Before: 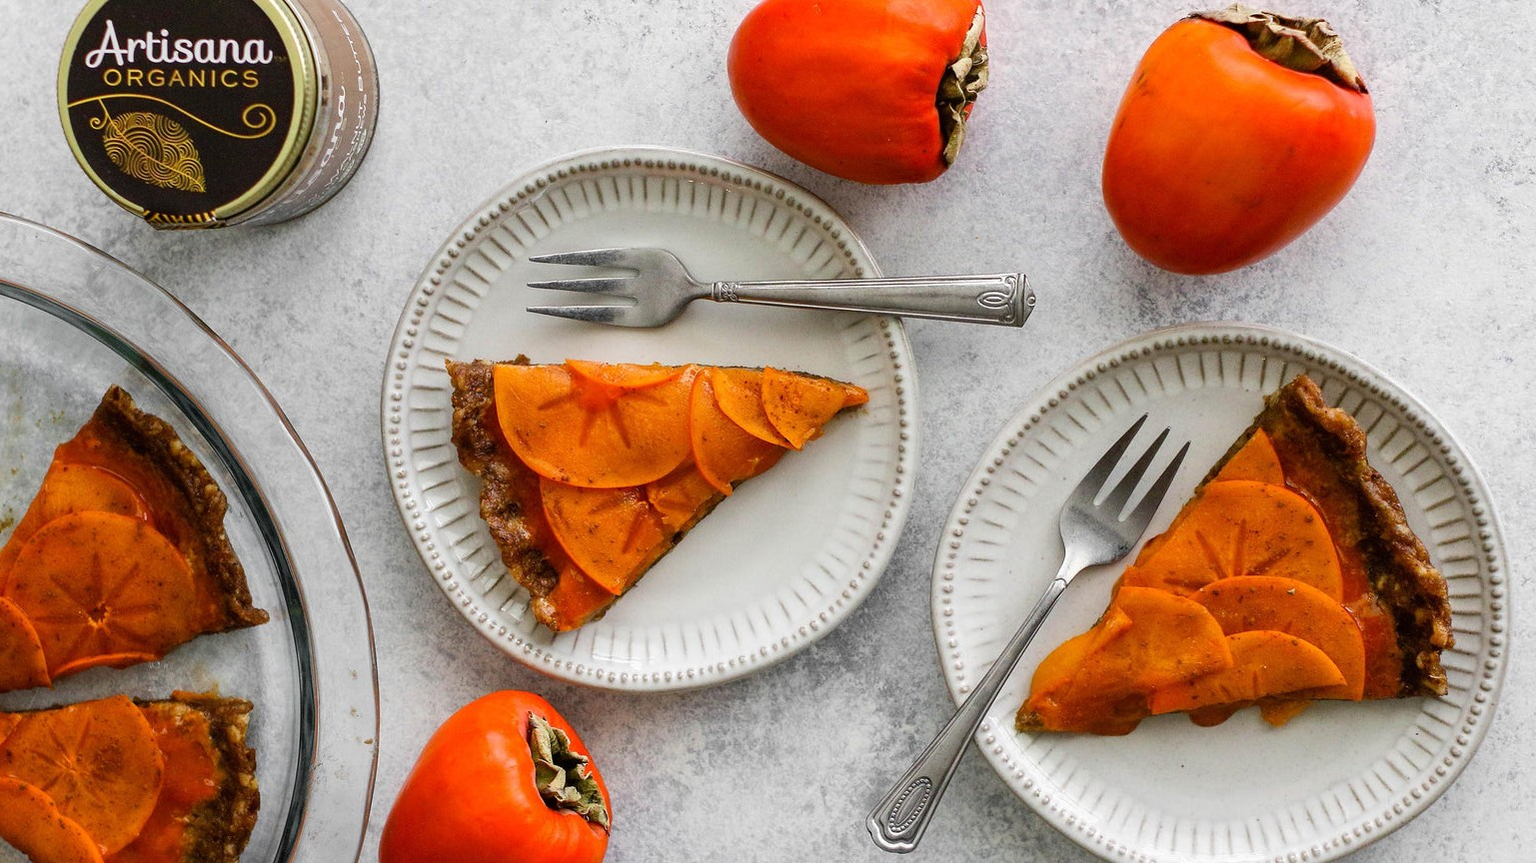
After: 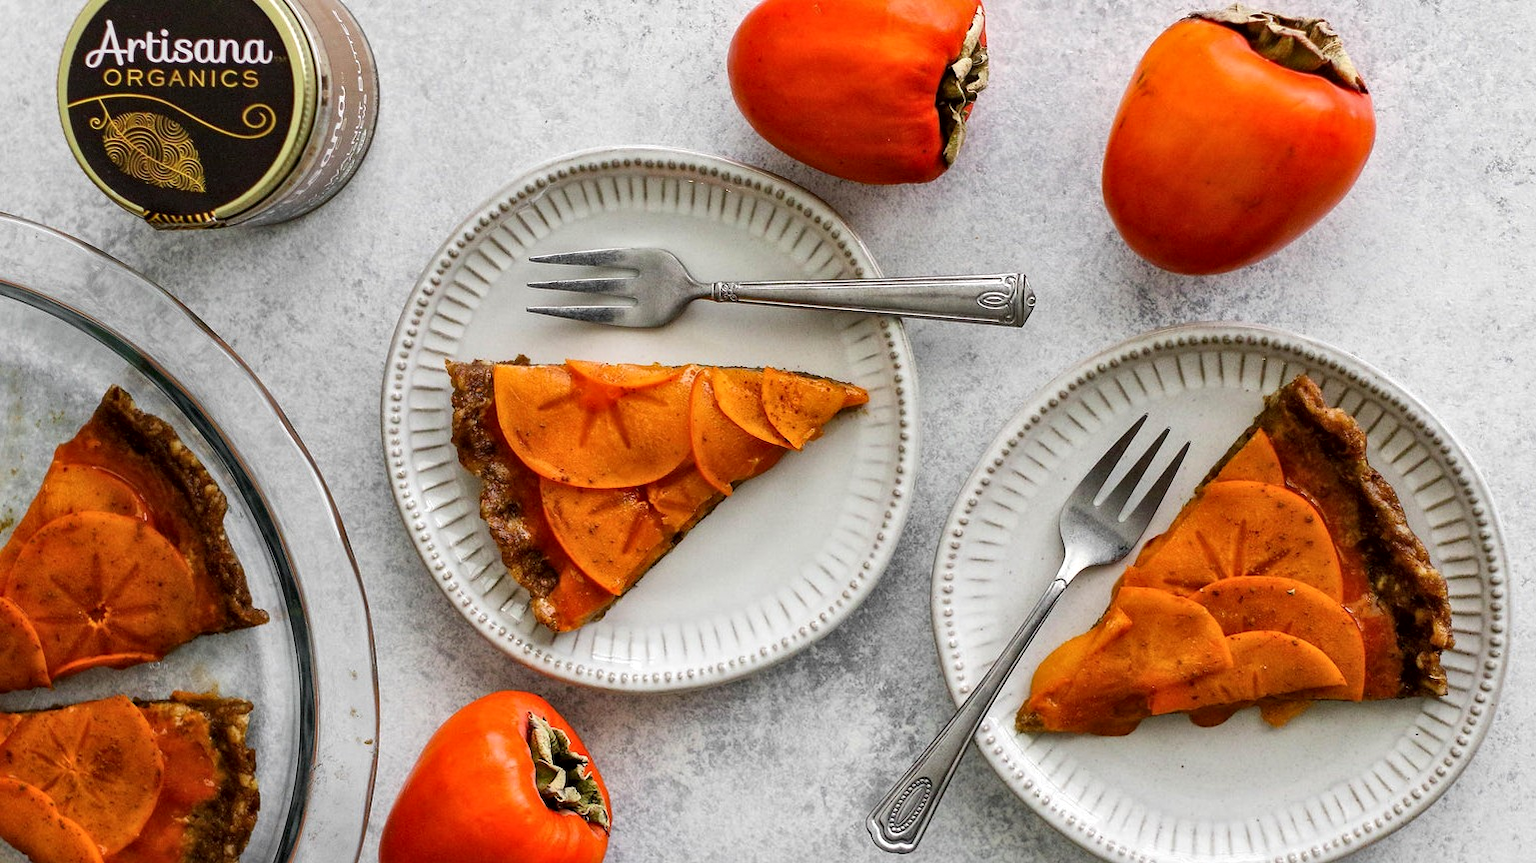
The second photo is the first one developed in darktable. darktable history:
local contrast: mode bilateral grid, contrast 30, coarseness 25, midtone range 0.2
exposure: compensate highlight preservation false
